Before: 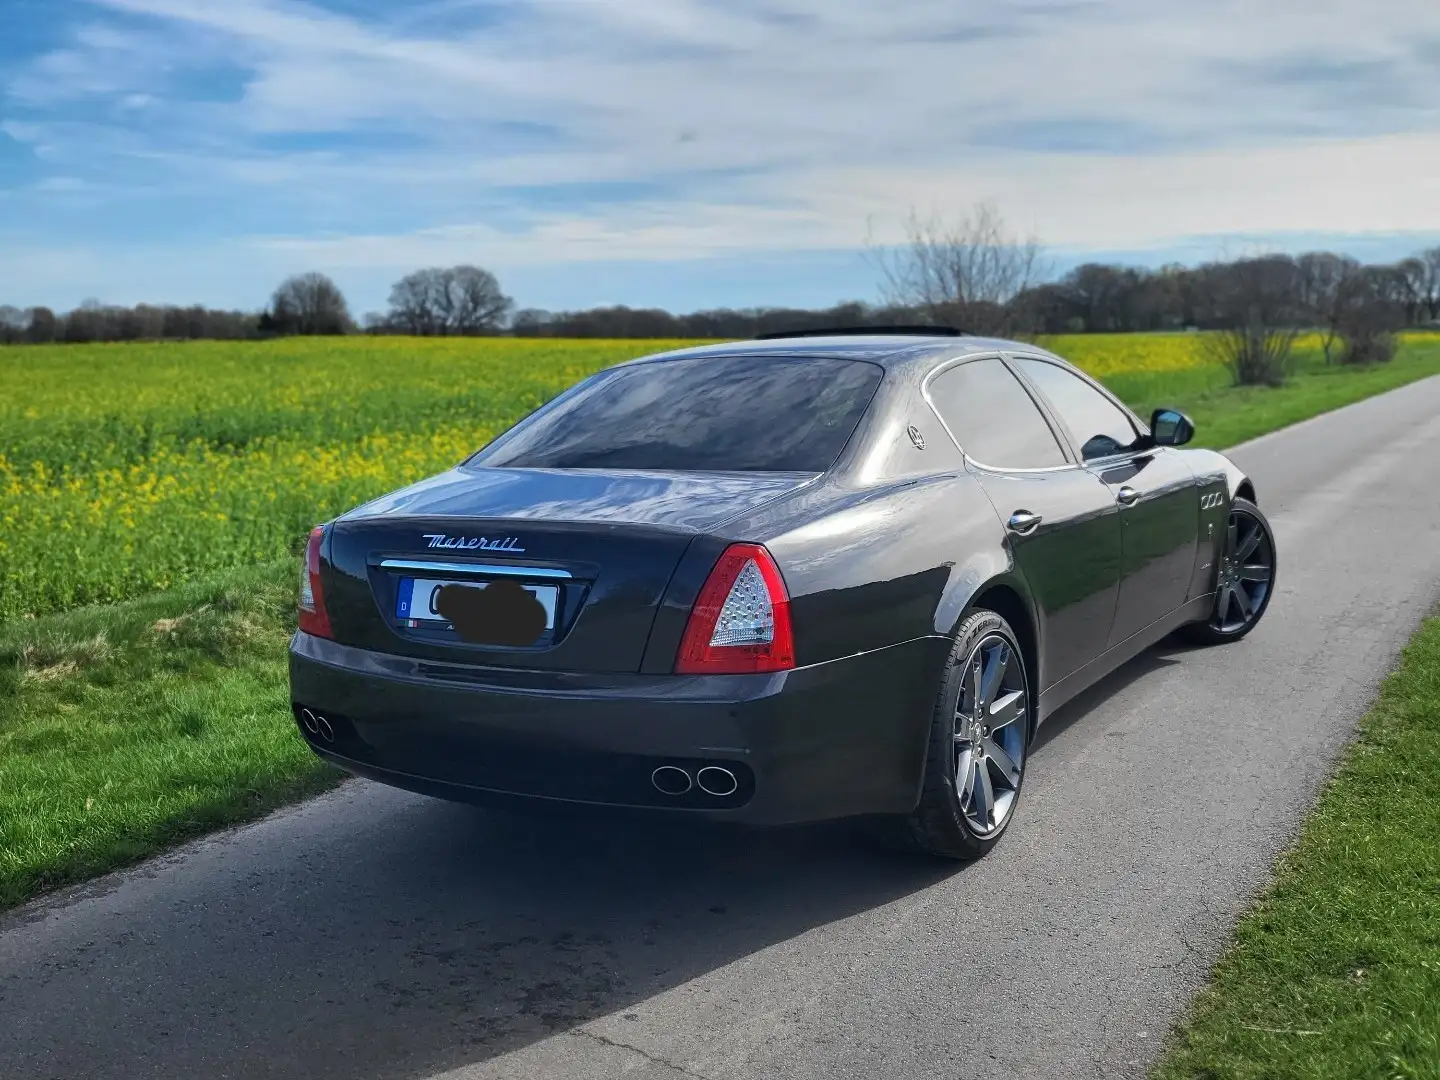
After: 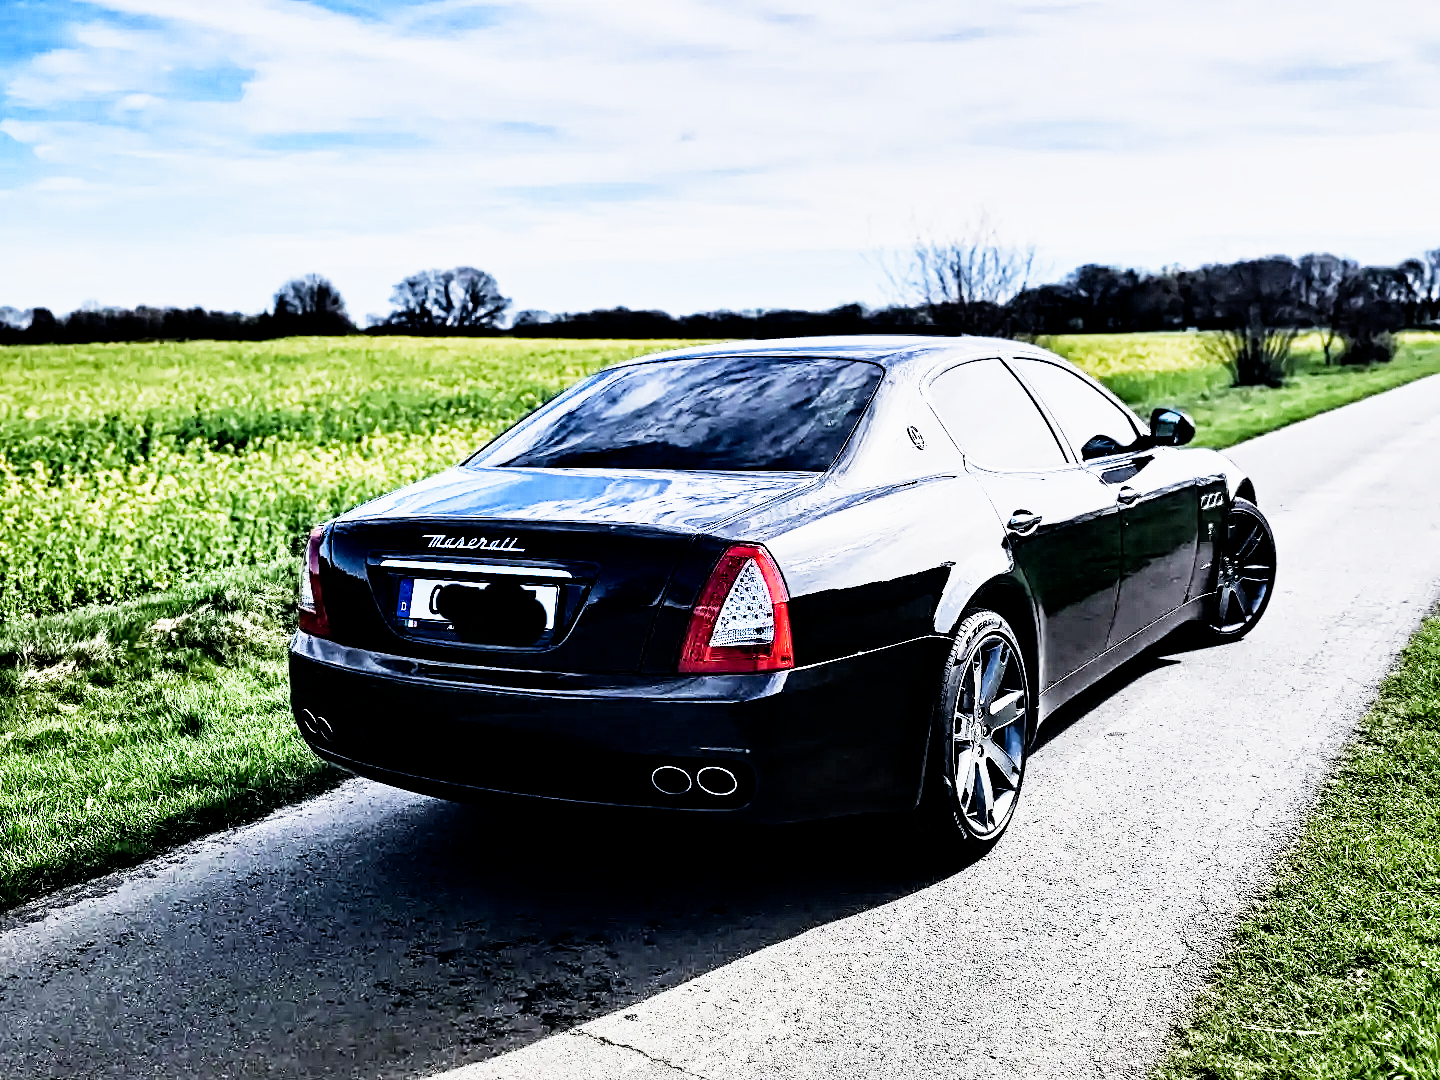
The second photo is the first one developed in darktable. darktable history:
rgb curve: curves: ch0 [(0, 0) (0.21, 0.15) (0.24, 0.21) (0.5, 0.75) (0.75, 0.96) (0.89, 0.99) (1, 1)]; ch1 [(0, 0.02) (0.21, 0.13) (0.25, 0.2) (0.5, 0.67) (0.75, 0.9) (0.89, 0.97) (1, 1)]; ch2 [(0, 0.02) (0.21, 0.13) (0.25, 0.2) (0.5, 0.67) (0.75, 0.9) (0.89, 0.97) (1, 1)], compensate middle gray true
filmic rgb: middle gray luminance 12.74%, black relative exposure -10.13 EV, white relative exposure 3.47 EV, threshold 6 EV, target black luminance 0%, hardness 5.74, latitude 44.69%, contrast 1.221, highlights saturation mix 5%, shadows ↔ highlights balance 26.78%, add noise in highlights 0, preserve chrominance no, color science v3 (2019), use custom middle-gray values true, iterations of high-quality reconstruction 0, contrast in highlights soft, enable highlight reconstruction true
graduated density: hue 238.83°, saturation 50%
contrast equalizer: octaves 7, y [[0.5, 0.542, 0.583, 0.625, 0.667, 0.708], [0.5 ×6], [0.5 ×6], [0 ×6], [0 ×6]]
